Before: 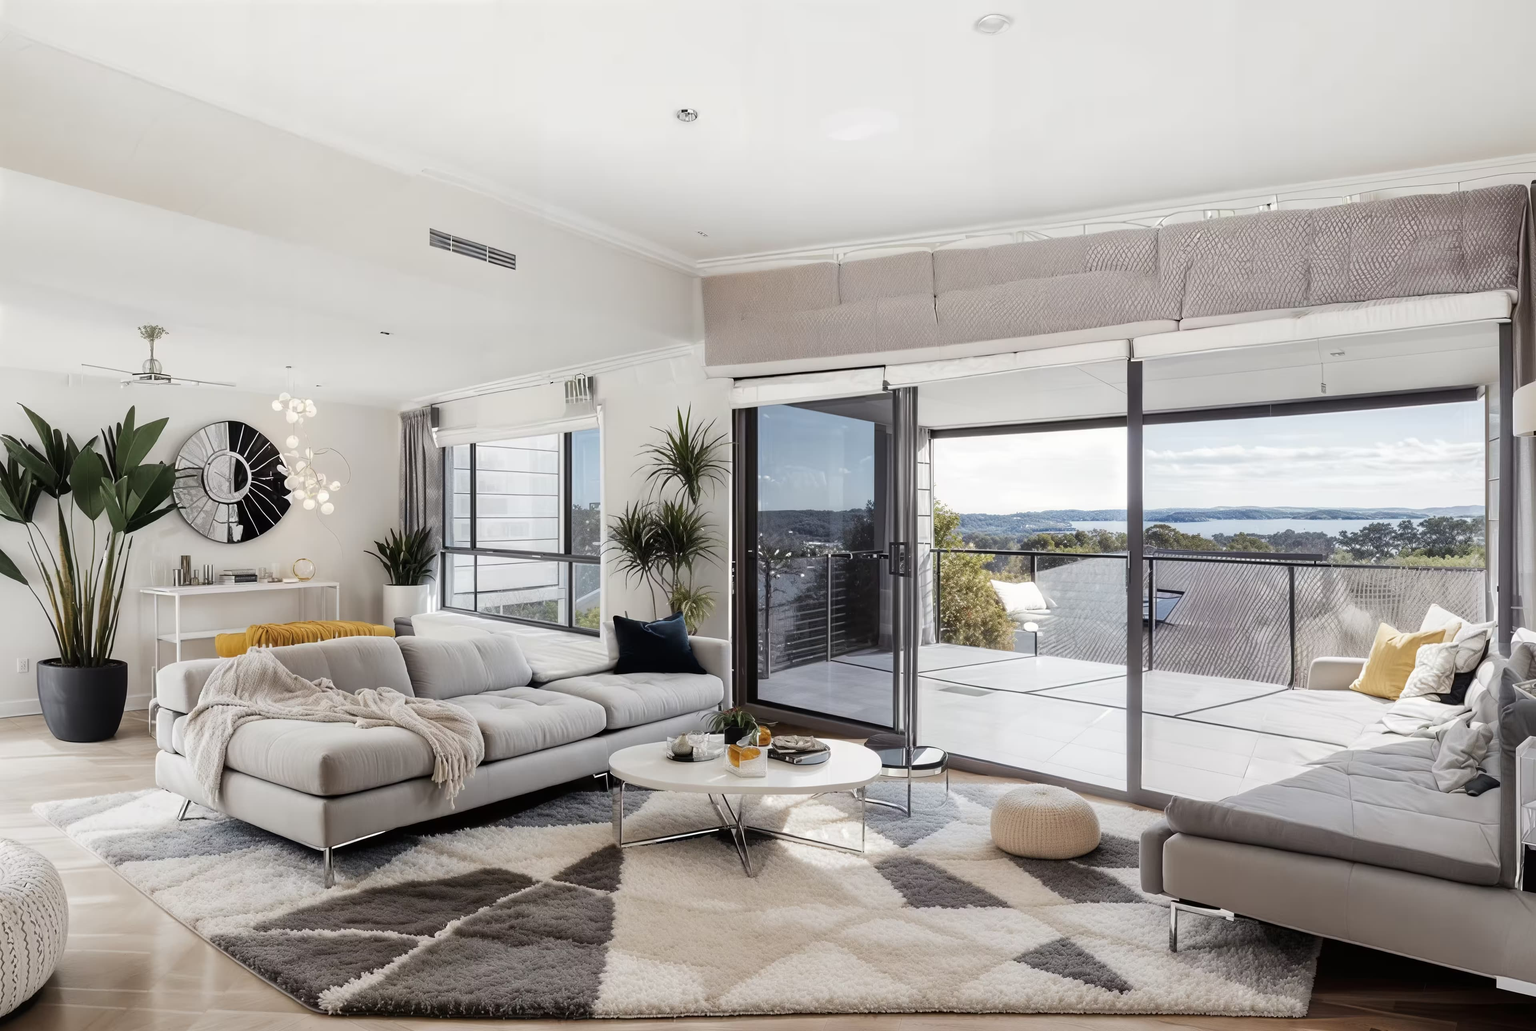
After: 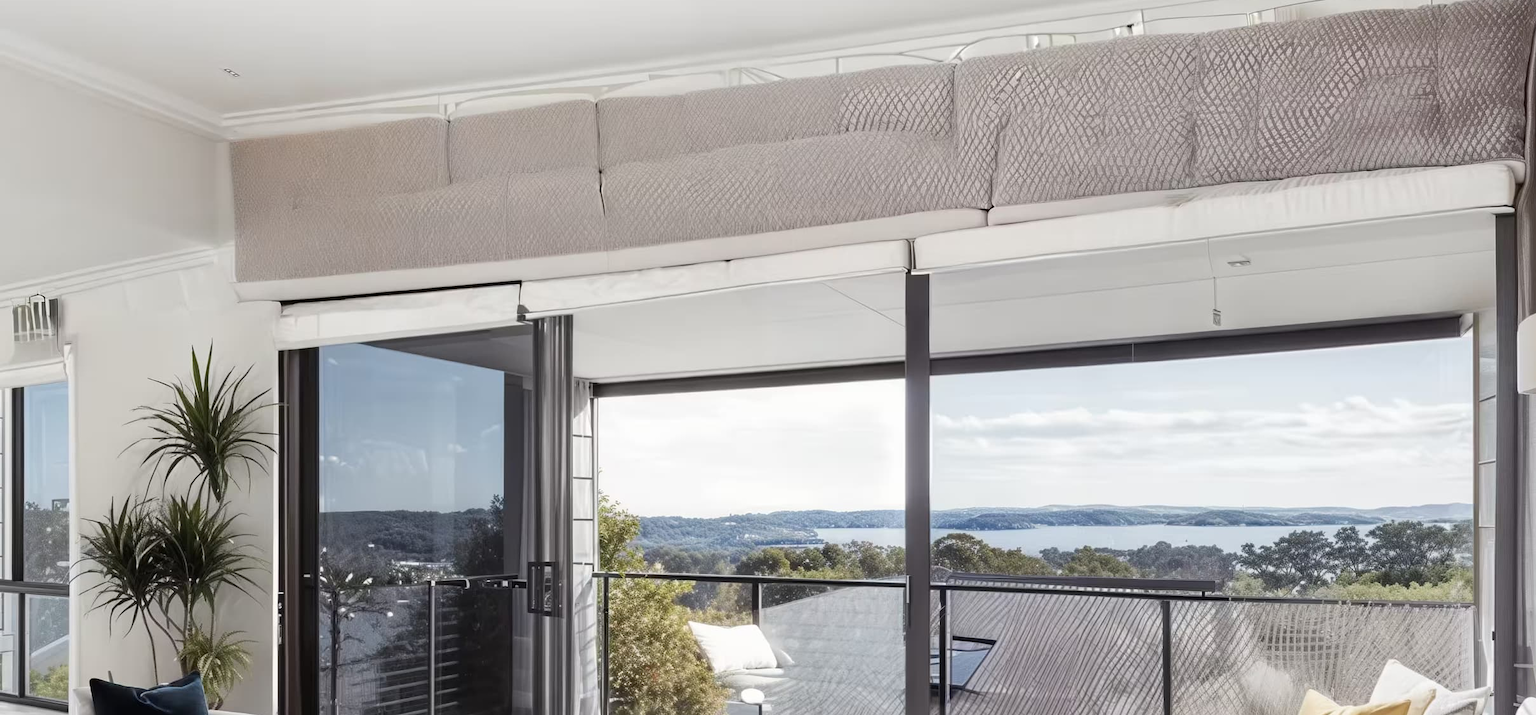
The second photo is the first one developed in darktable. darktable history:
crop: left 36.26%, top 18.291%, right 0.698%, bottom 37.959%
color calibration: gray › normalize channels true, illuminant same as pipeline (D50), adaptation XYZ, x 0.346, y 0.358, temperature 5024.13 K, gamut compression 0.001
